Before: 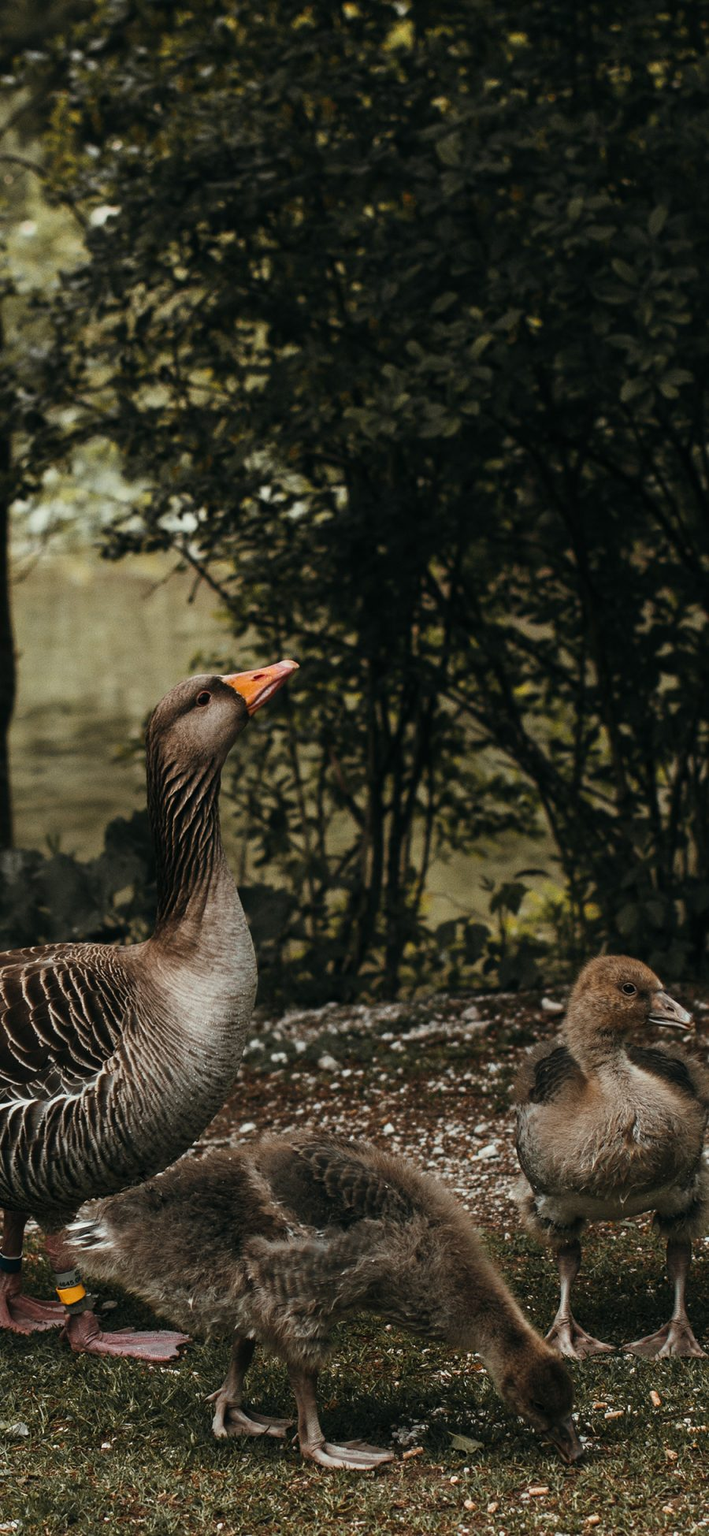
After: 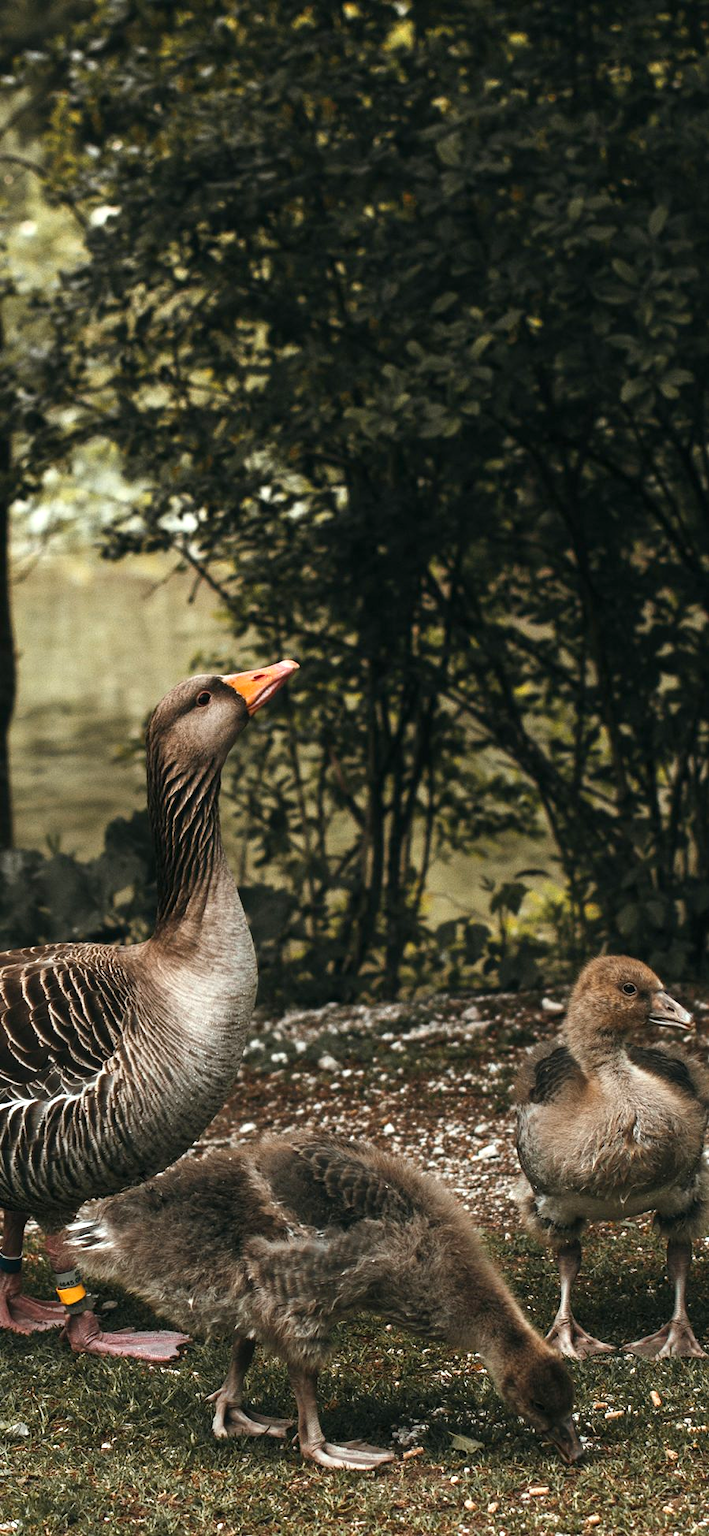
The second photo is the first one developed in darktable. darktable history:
exposure: exposure 0.724 EV, compensate highlight preservation false
